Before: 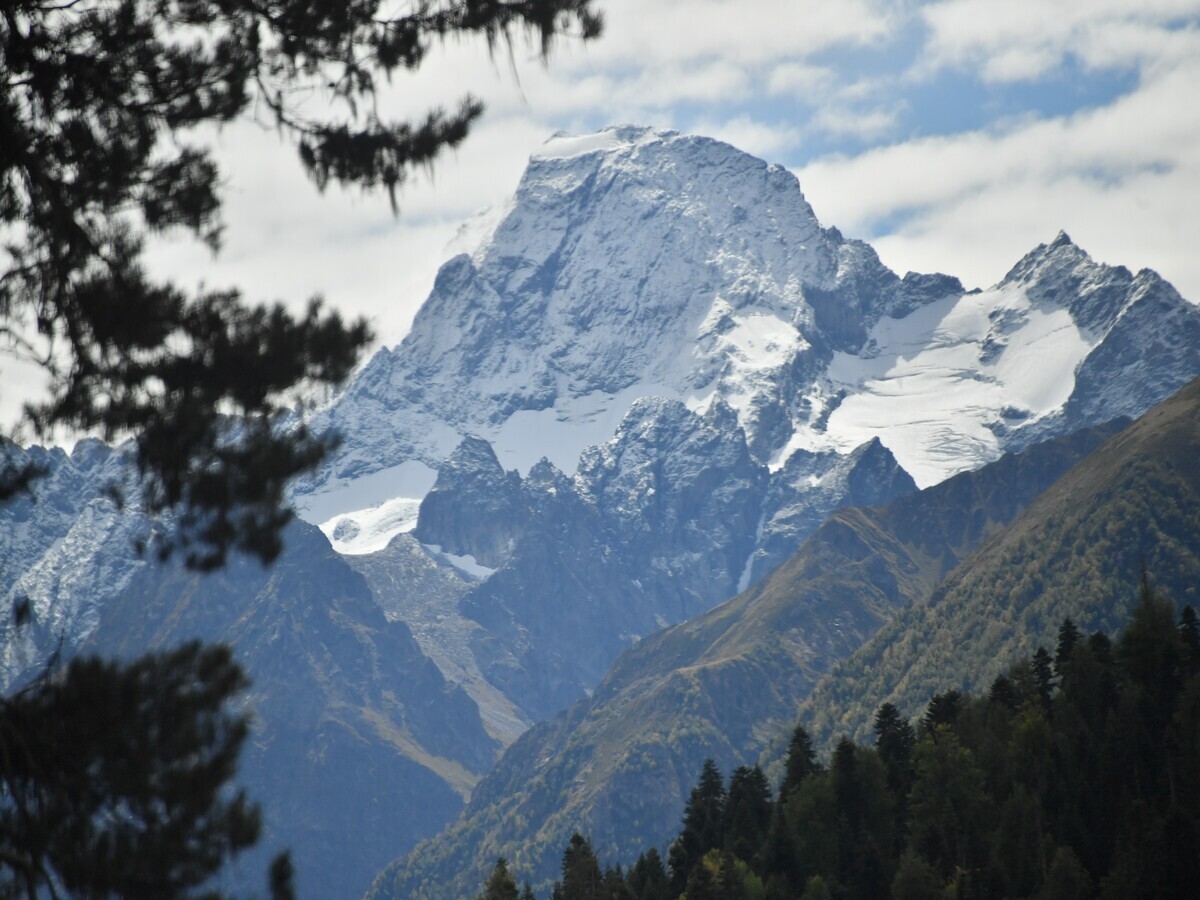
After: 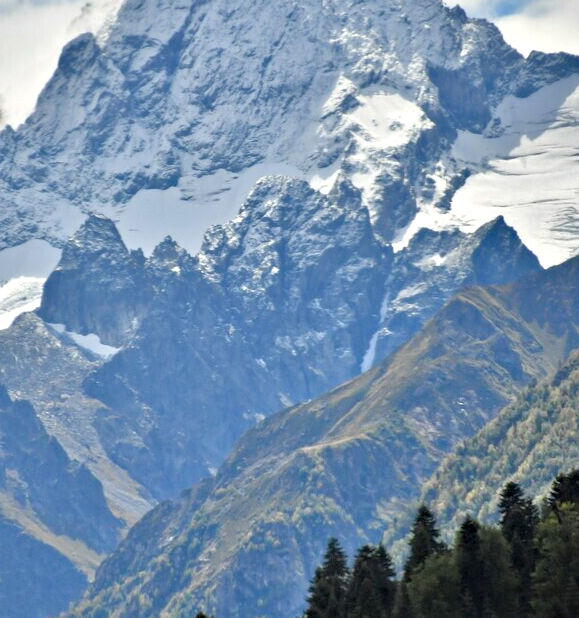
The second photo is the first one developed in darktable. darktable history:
contrast equalizer: octaves 7, y [[0.528, 0.548, 0.563, 0.562, 0.546, 0.526], [0.55 ×6], [0 ×6], [0 ×6], [0 ×6]]
crop: left 31.379%, top 24.658%, right 20.326%, bottom 6.628%
tone equalizer: -7 EV 0.15 EV, -6 EV 0.6 EV, -5 EV 1.15 EV, -4 EV 1.33 EV, -3 EV 1.15 EV, -2 EV 0.6 EV, -1 EV 0.15 EV, mask exposure compensation -0.5 EV
haze removal: compatibility mode true, adaptive false
